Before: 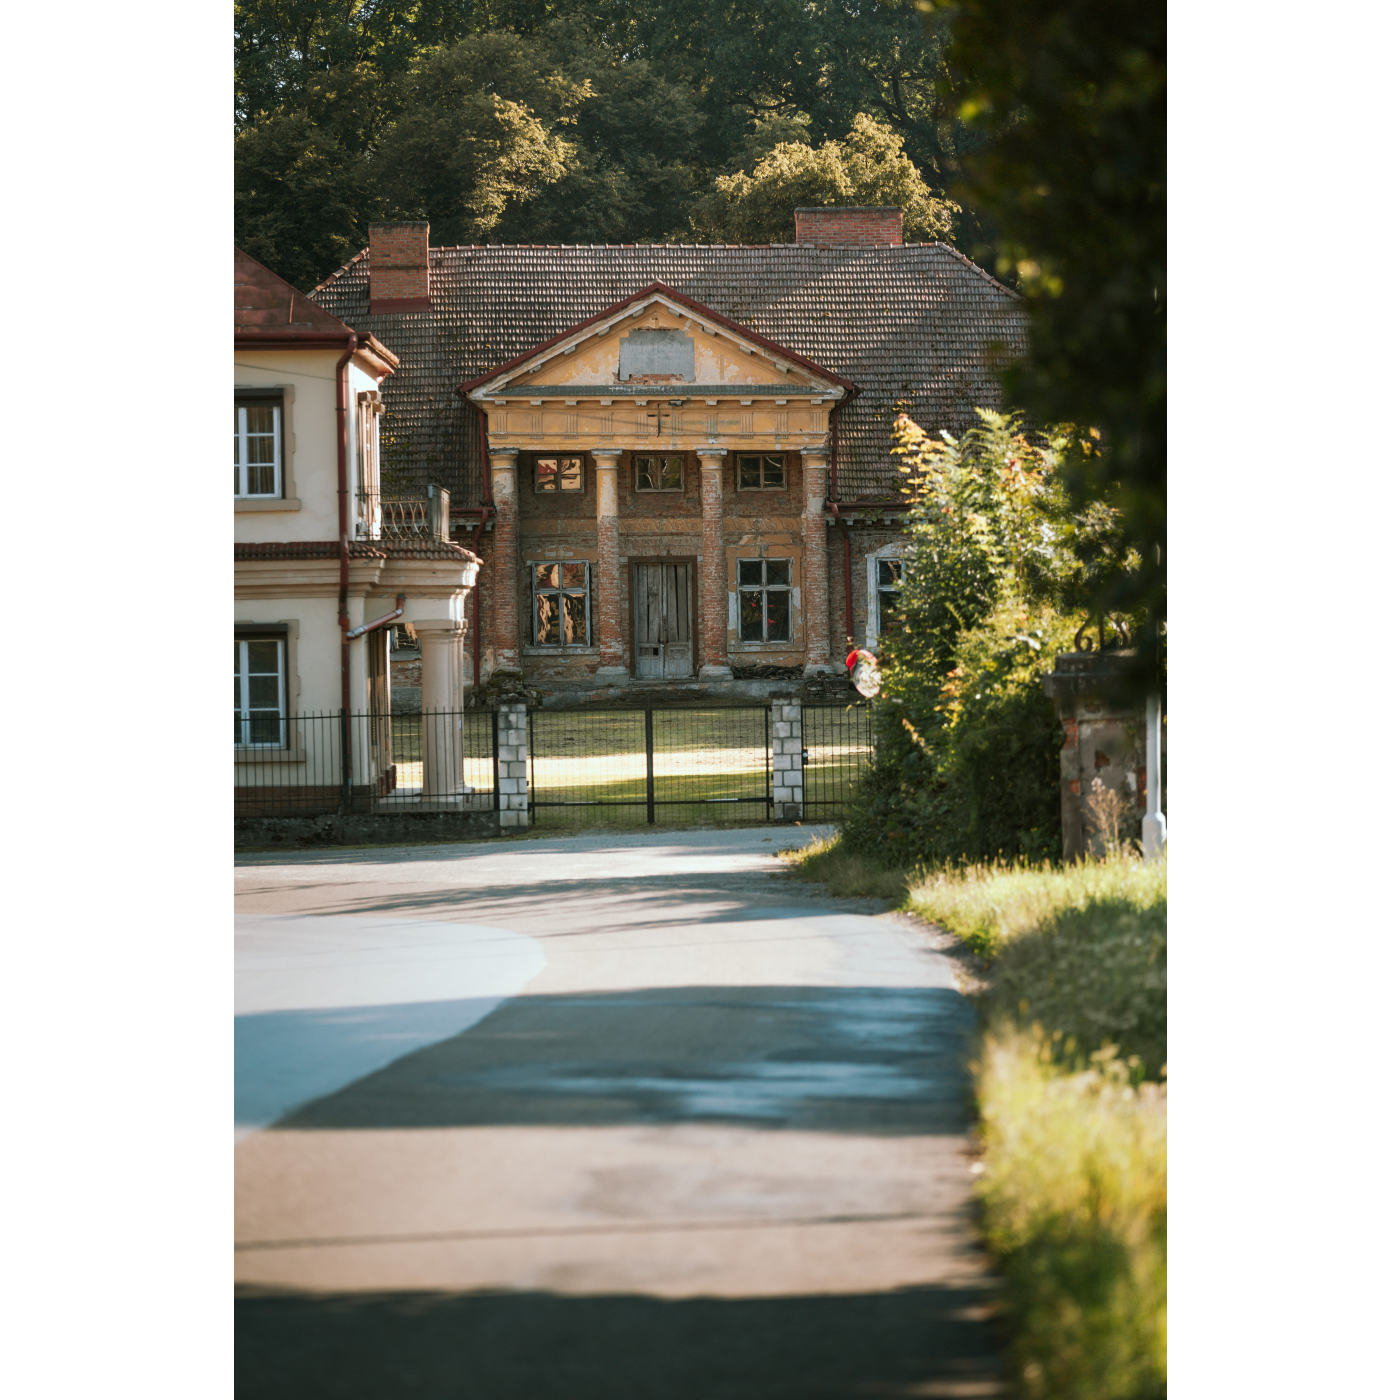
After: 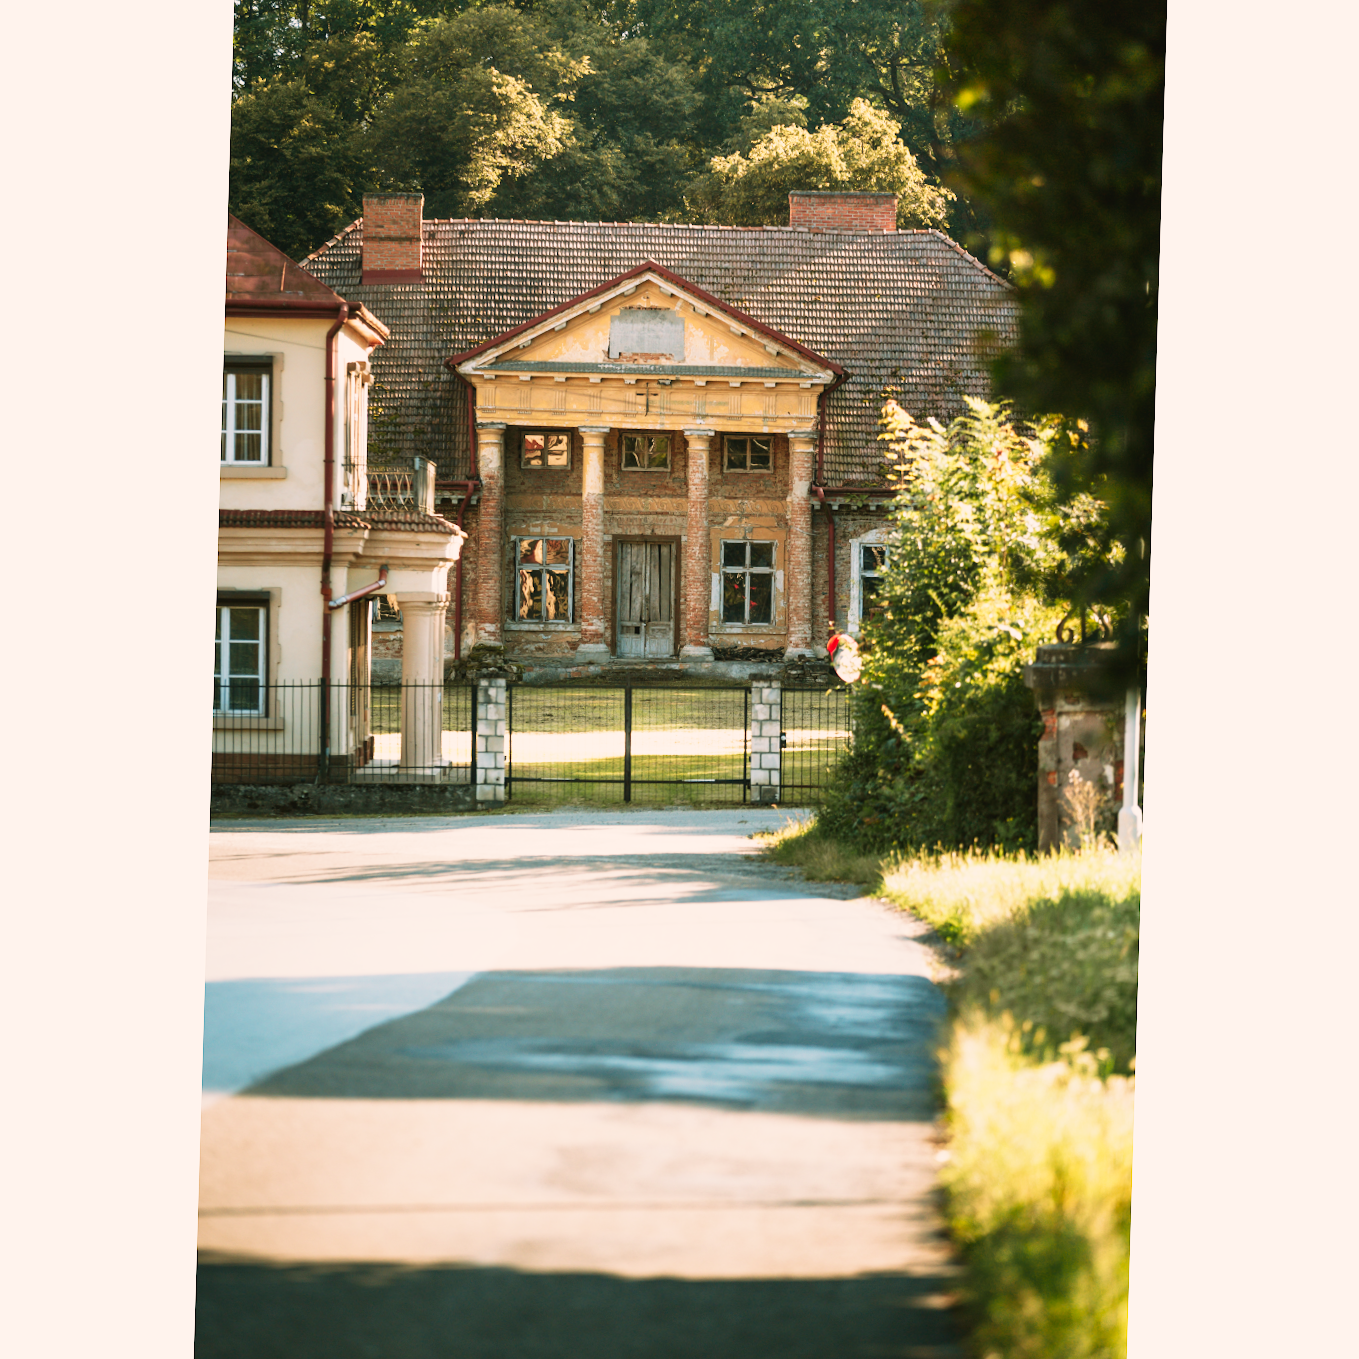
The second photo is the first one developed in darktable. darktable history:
base curve: curves: ch0 [(0, 0) (0.557, 0.834) (1, 1)], preserve colors none
velvia: on, module defaults
crop and rotate: angle -1.71°
color correction: highlights a* 3.92, highlights b* 5.13
tone curve: curves: ch0 [(0, 0.021) (0.049, 0.044) (0.152, 0.14) (0.328, 0.357) (0.473, 0.529) (0.641, 0.705) (0.868, 0.887) (1, 0.969)]; ch1 [(0, 0) (0.322, 0.328) (0.43, 0.425) (0.474, 0.466) (0.502, 0.503) (0.522, 0.526) (0.564, 0.591) (0.602, 0.632) (0.677, 0.701) (0.859, 0.885) (1, 1)]; ch2 [(0, 0) (0.33, 0.301) (0.447, 0.44) (0.502, 0.505) (0.535, 0.554) (0.565, 0.598) (0.618, 0.629) (1, 1)], preserve colors none
